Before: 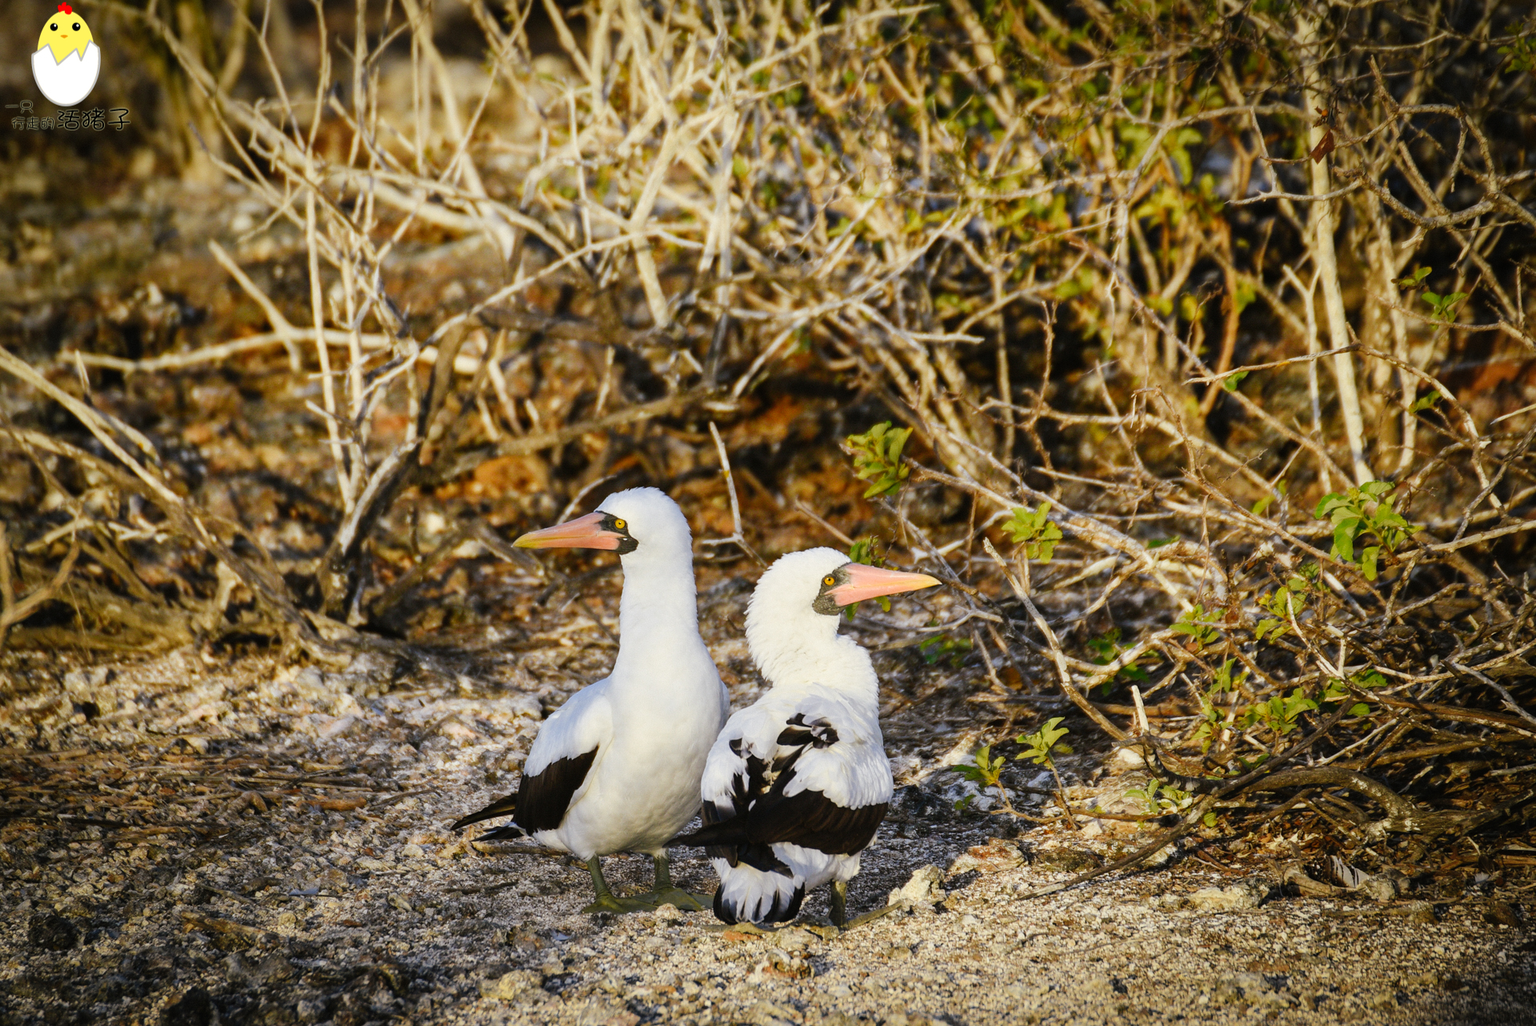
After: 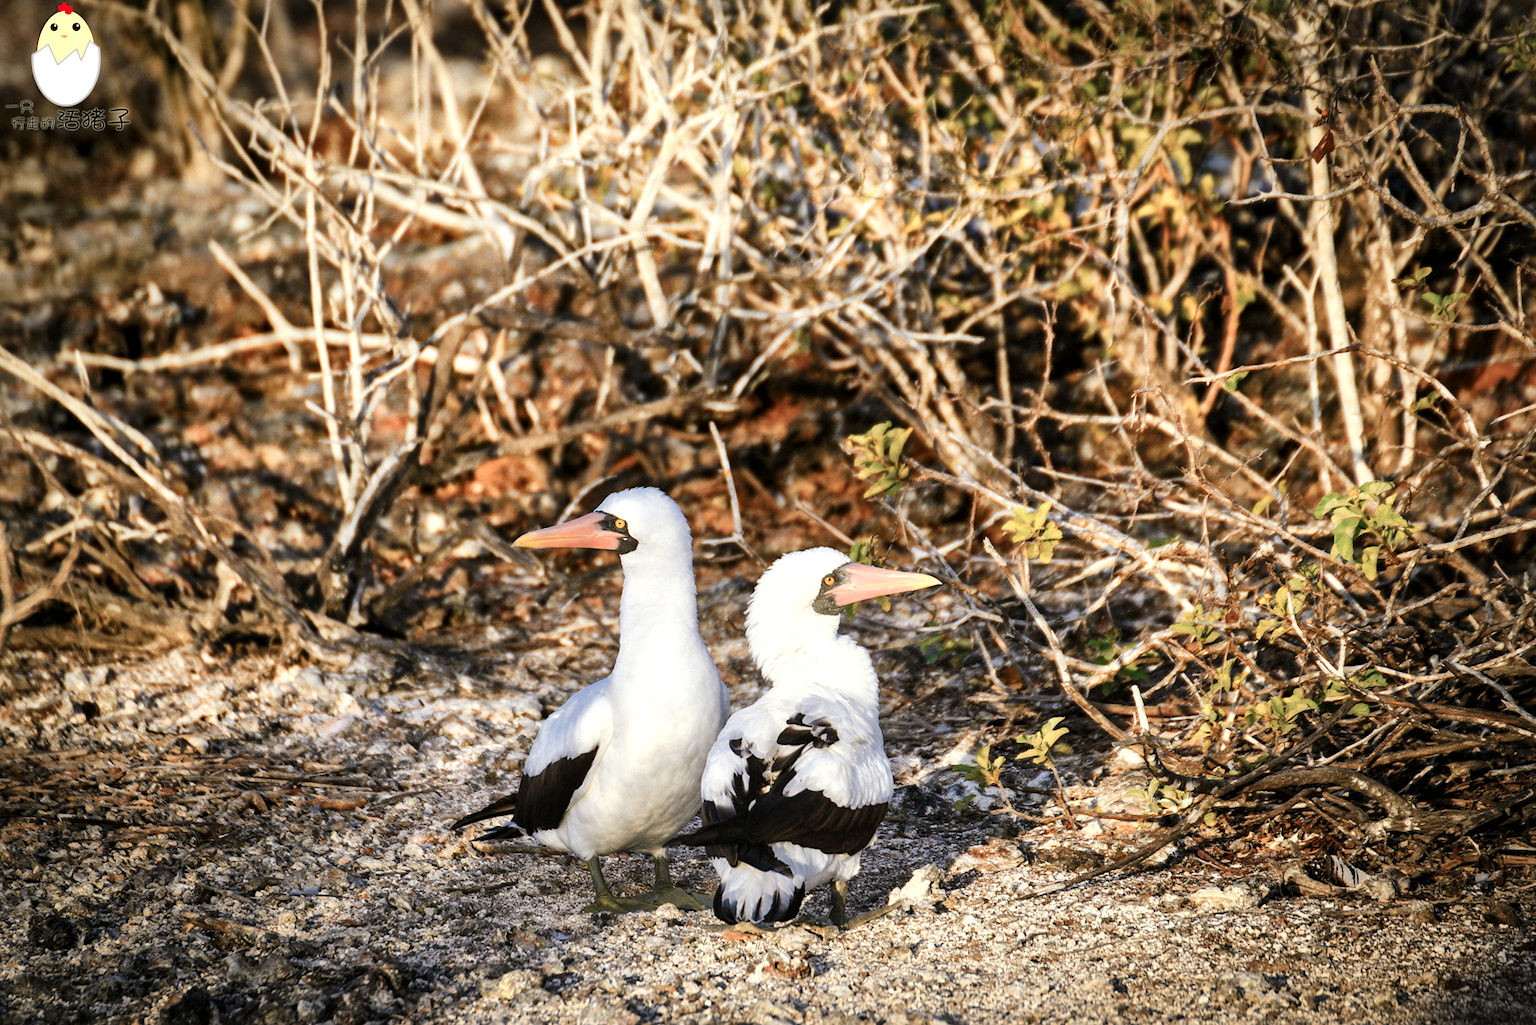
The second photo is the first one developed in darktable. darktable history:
exposure: exposure 0.258 EV, compensate highlight preservation false
local contrast: mode bilateral grid, contrast 20, coarseness 50, detail 144%, midtone range 0.2
color zones: curves: ch0 [(0, 0.473) (0.001, 0.473) (0.226, 0.548) (0.4, 0.589) (0.525, 0.54) (0.728, 0.403) (0.999, 0.473) (1, 0.473)]; ch1 [(0, 0.619) (0.001, 0.619) (0.234, 0.388) (0.4, 0.372) (0.528, 0.422) (0.732, 0.53) (0.999, 0.619) (1, 0.619)]; ch2 [(0, 0.547) (0.001, 0.547) (0.226, 0.45) (0.4, 0.525) (0.525, 0.585) (0.8, 0.511) (0.999, 0.547) (1, 0.547)]
